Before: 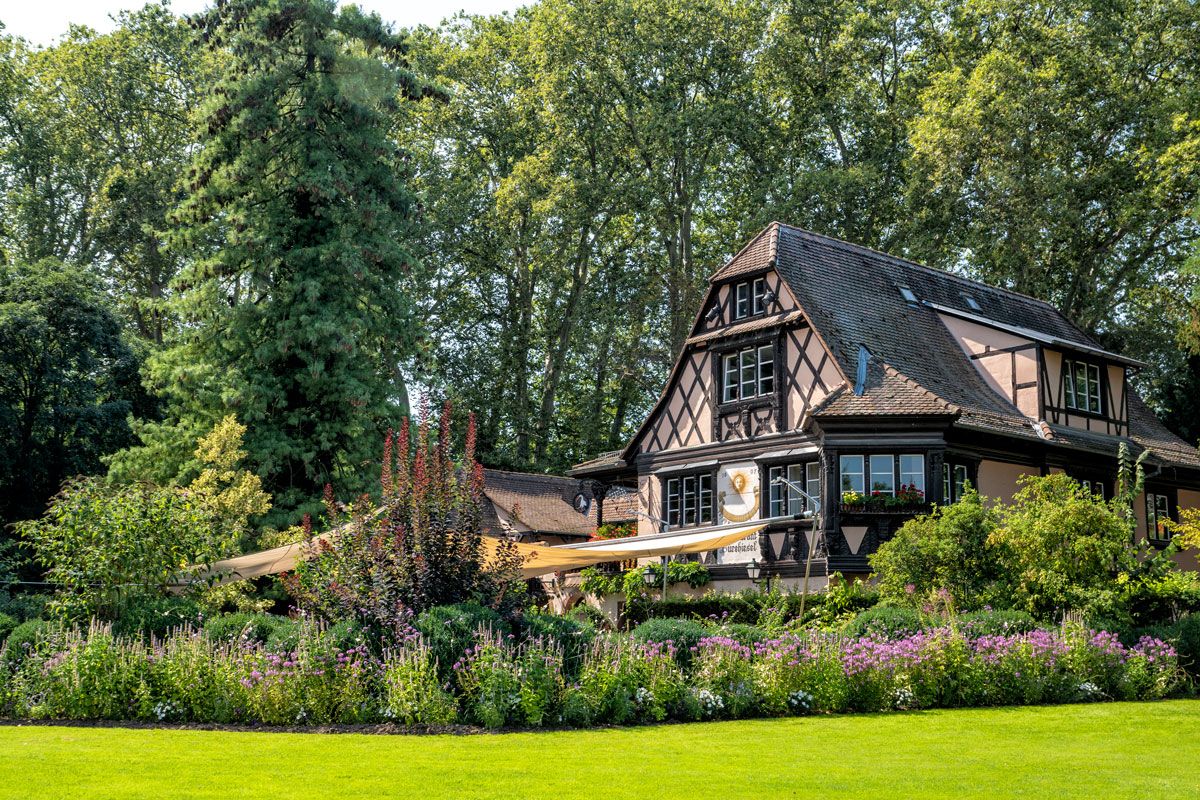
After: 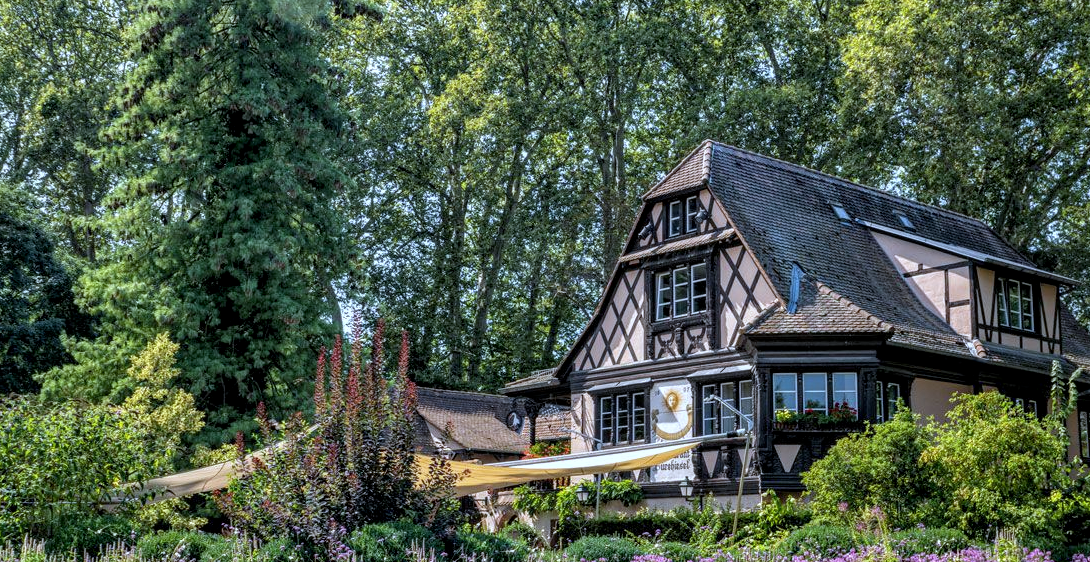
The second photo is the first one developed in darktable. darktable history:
local contrast: on, module defaults
crop: left 5.596%, top 10.314%, right 3.534%, bottom 19.395%
white balance: red 0.926, green 1.003, blue 1.133
